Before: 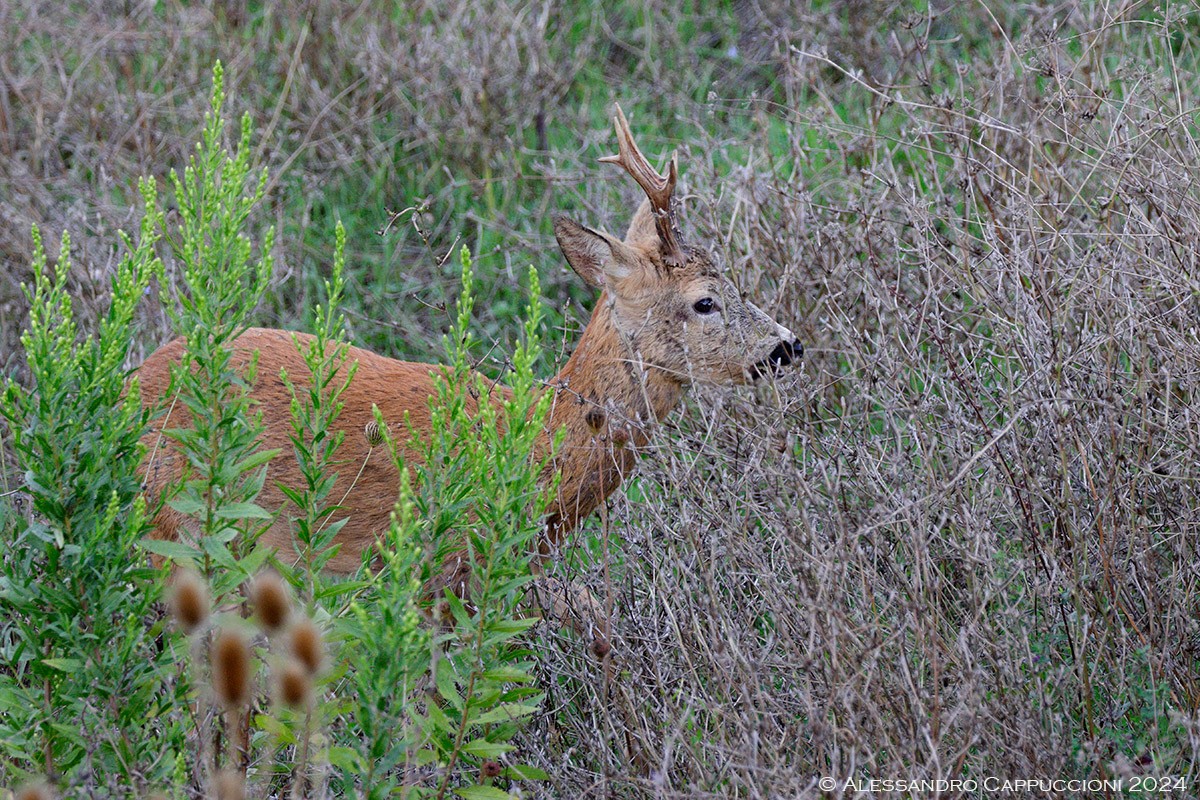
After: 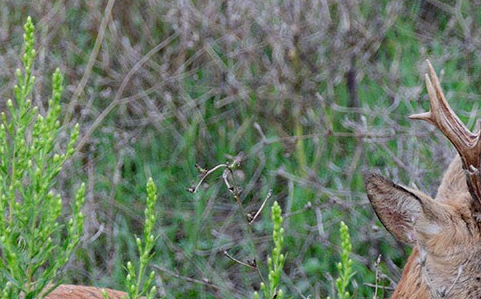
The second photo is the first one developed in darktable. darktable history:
crop: left 15.795%, top 5.445%, right 44.092%, bottom 57.104%
